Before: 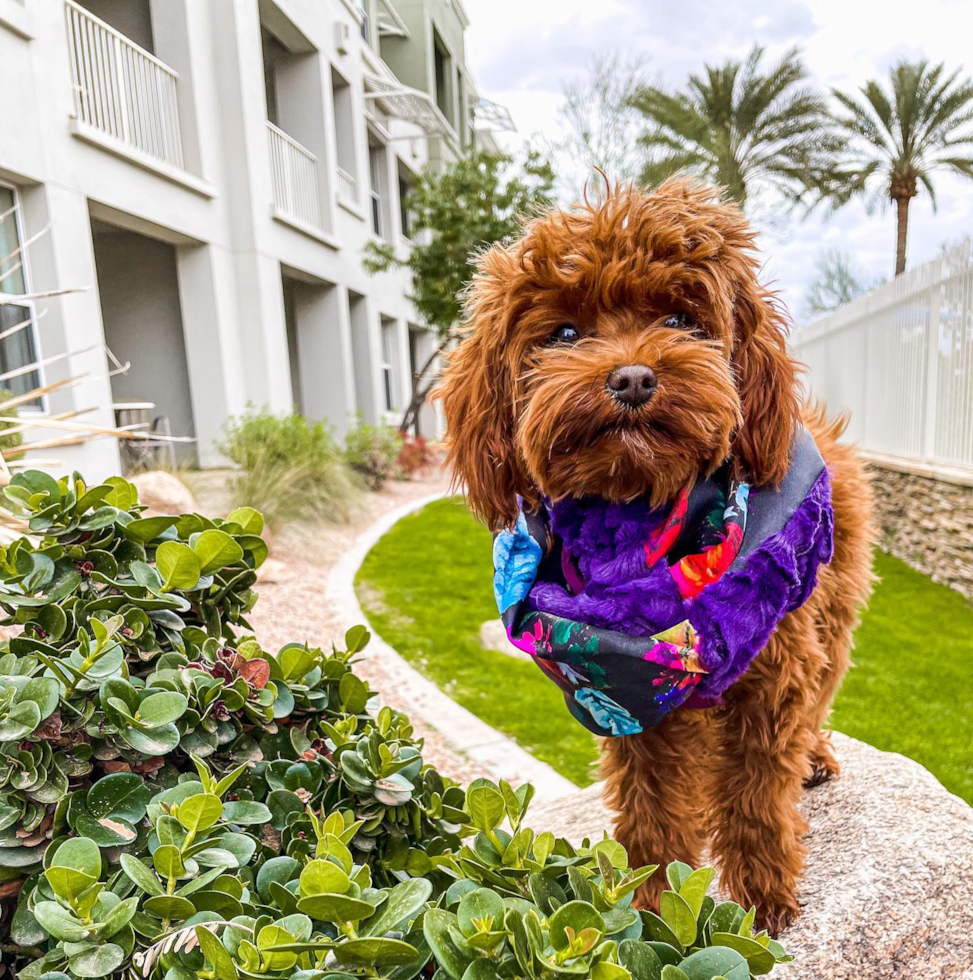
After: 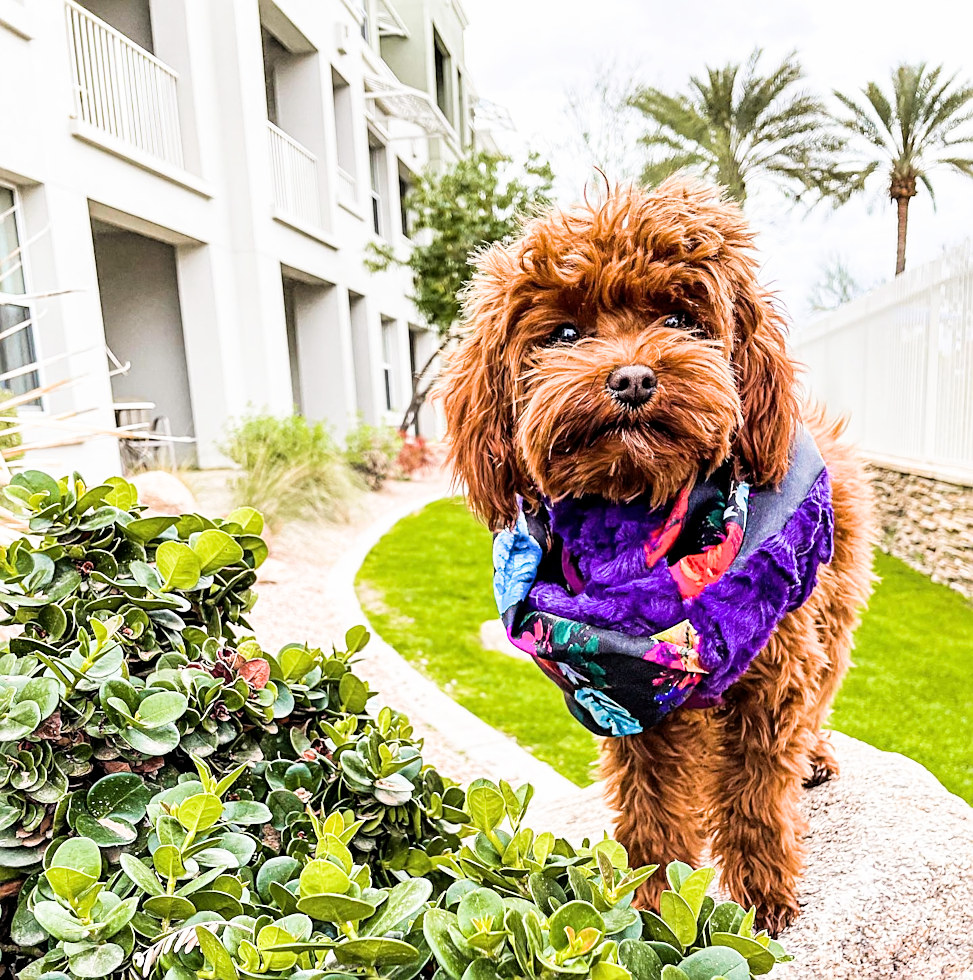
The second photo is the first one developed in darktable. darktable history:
exposure: exposure 0.943 EV, compensate highlight preservation false
filmic rgb: black relative exposure -5.11 EV, white relative exposure 3.52 EV, hardness 3.16, contrast 1.193, highlights saturation mix -49.51%
sharpen: amount 0.495
